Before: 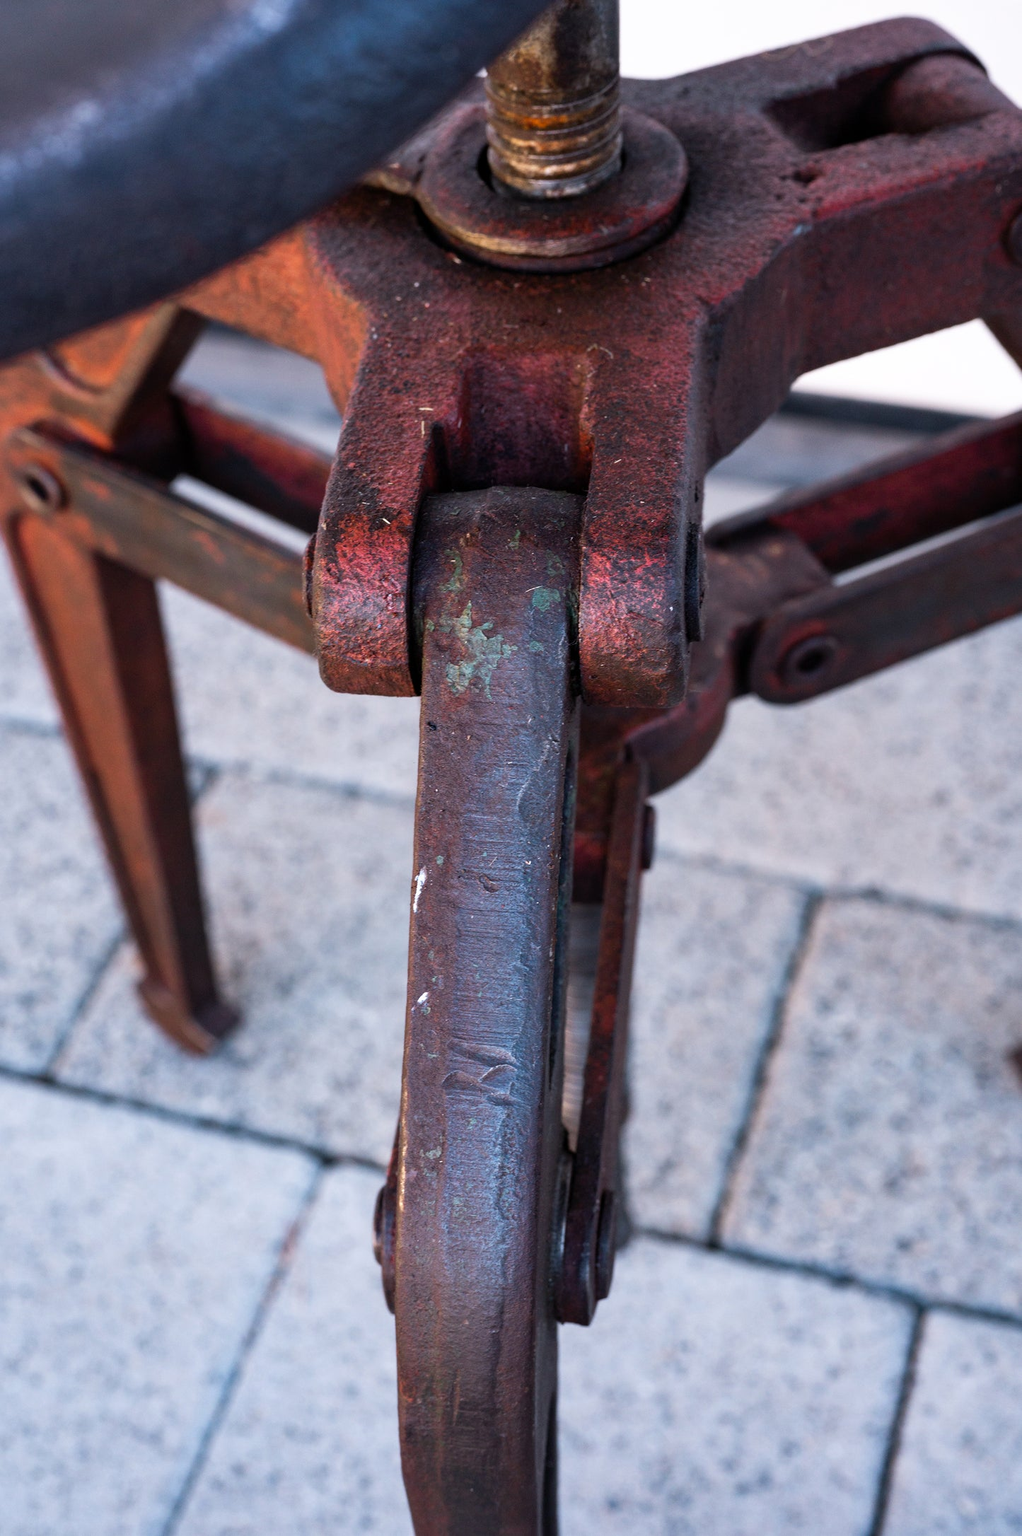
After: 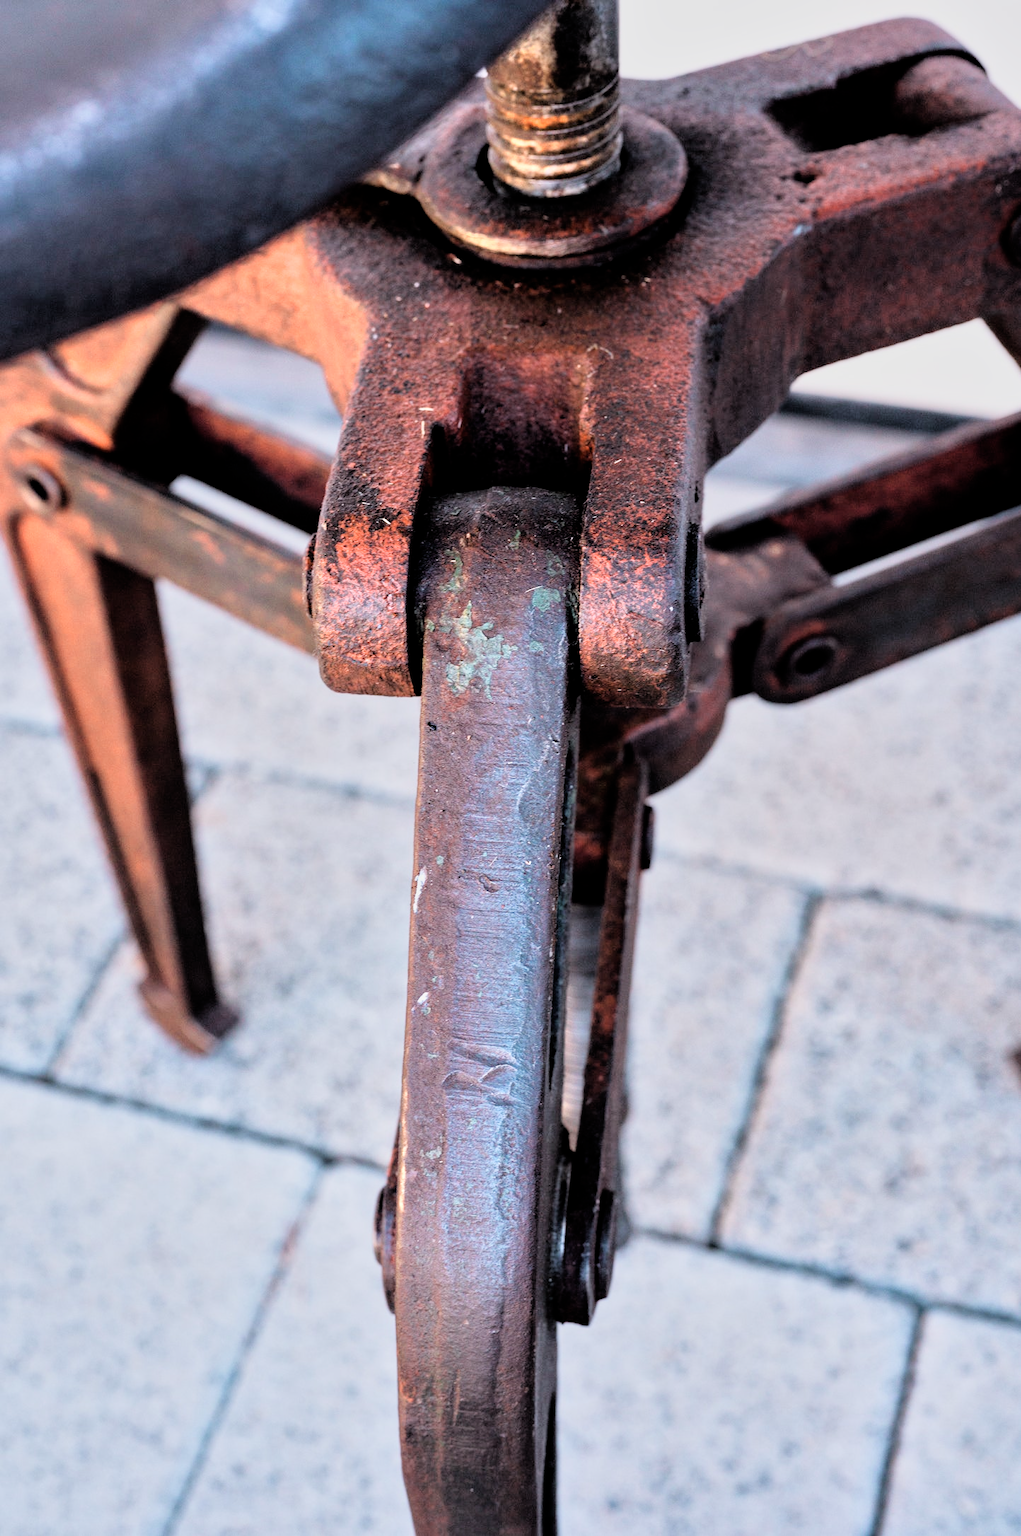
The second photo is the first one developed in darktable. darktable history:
color zones: curves: ch0 [(0.018, 0.548) (0.224, 0.64) (0.425, 0.447) (0.675, 0.575) (0.732, 0.579)]; ch1 [(0.066, 0.487) (0.25, 0.5) (0.404, 0.43) (0.75, 0.421) (0.956, 0.421)]; ch2 [(0.044, 0.561) (0.215, 0.465) (0.399, 0.544) (0.465, 0.548) (0.614, 0.447) (0.724, 0.43) (0.882, 0.623) (0.956, 0.632)]
filmic rgb: black relative exposure -7.76 EV, white relative exposure 4.42 EV, target black luminance 0%, hardness 3.75, latitude 50.83%, contrast 1.065, highlights saturation mix 8.98%, shadows ↔ highlights balance -0.278%
tone equalizer: -7 EV 0.146 EV, -6 EV 0.591 EV, -5 EV 1.17 EV, -4 EV 1.3 EV, -3 EV 1.12 EV, -2 EV 0.6 EV, -1 EV 0.154 EV, smoothing diameter 2.17%, edges refinement/feathering 15.35, mask exposure compensation -1.57 EV, filter diffusion 5
